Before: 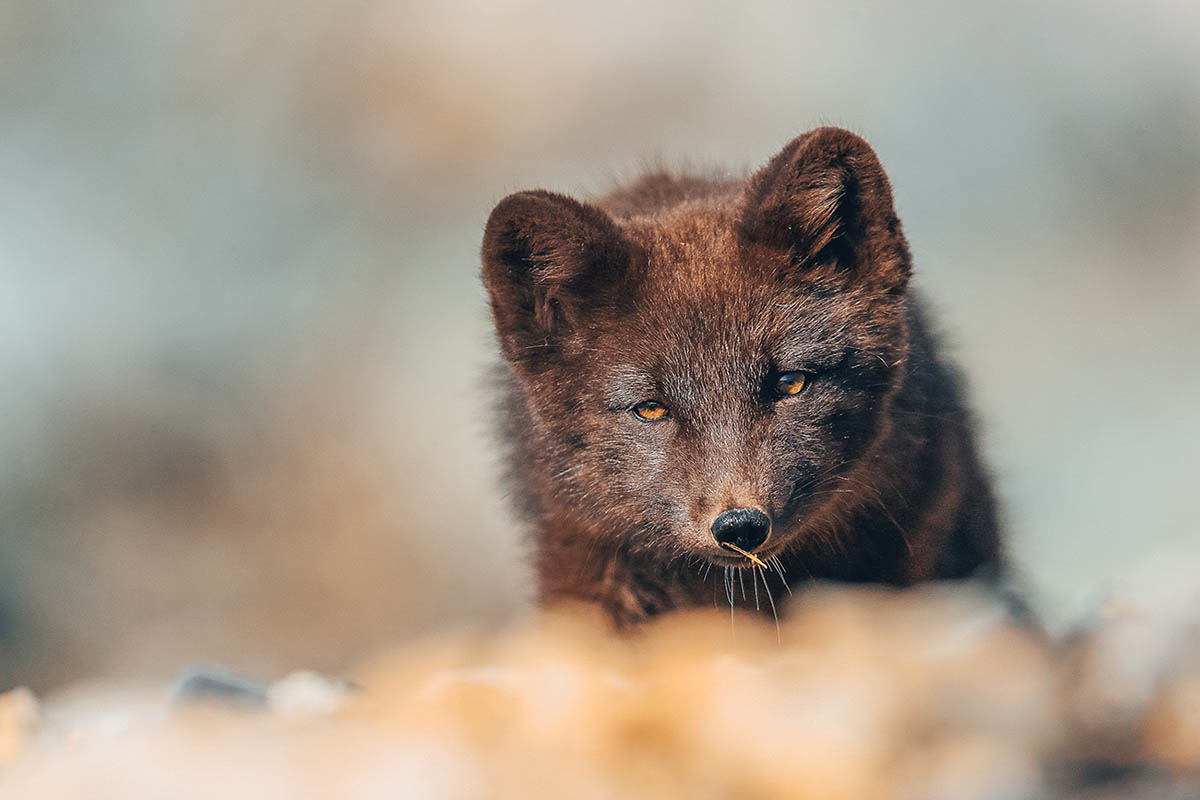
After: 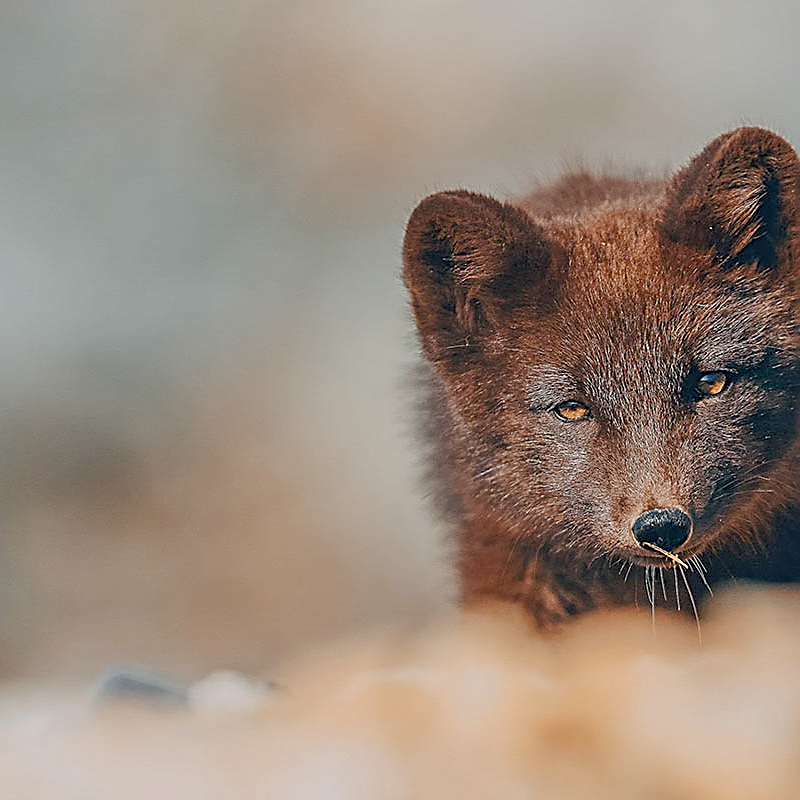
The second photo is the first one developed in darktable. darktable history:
white balance: emerald 1
crop and rotate: left 6.617%, right 26.717%
sharpen: amount 1
color balance rgb: shadows lift › chroma 1%, shadows lift › hue 113°, highlights gain › chroma 0.2%, highlights gain › hue 333°, perceptual saturation grading › global saturation 20%, perceptual saturation grading › highlights -50%, perceptual saturation grading › shadows 25%, contrast -20%
